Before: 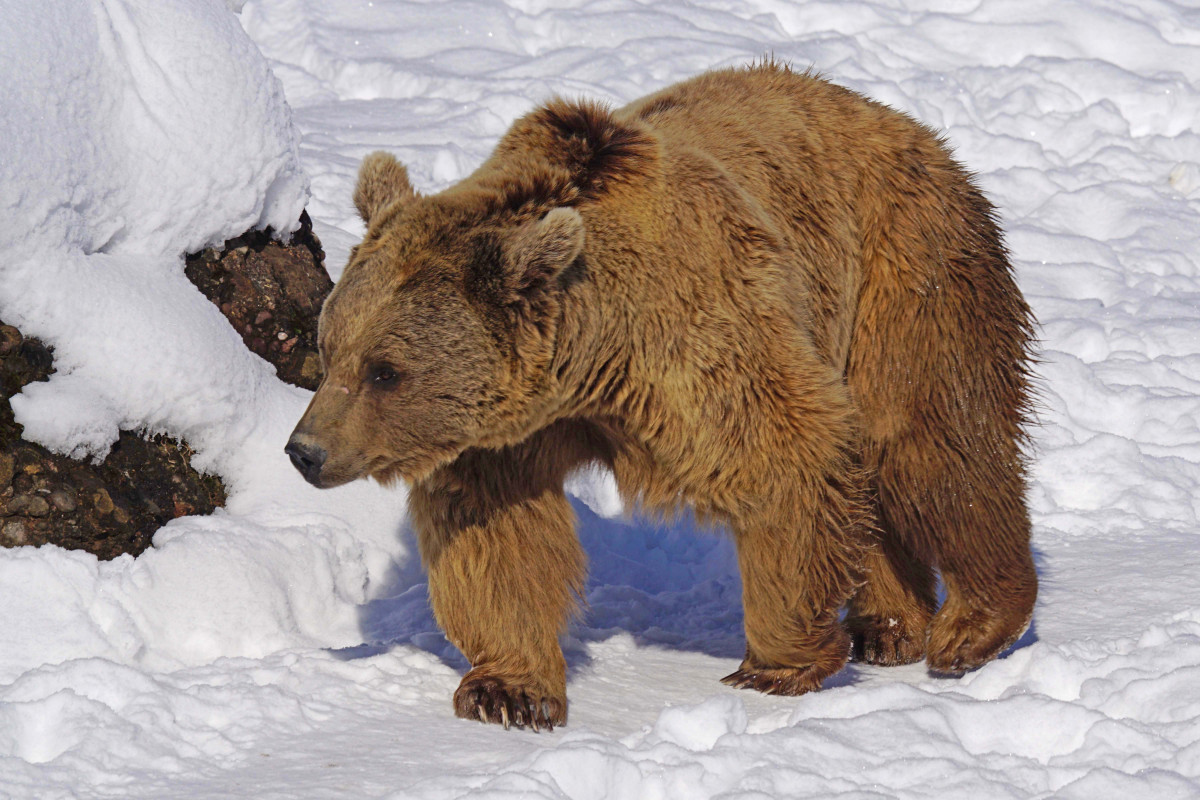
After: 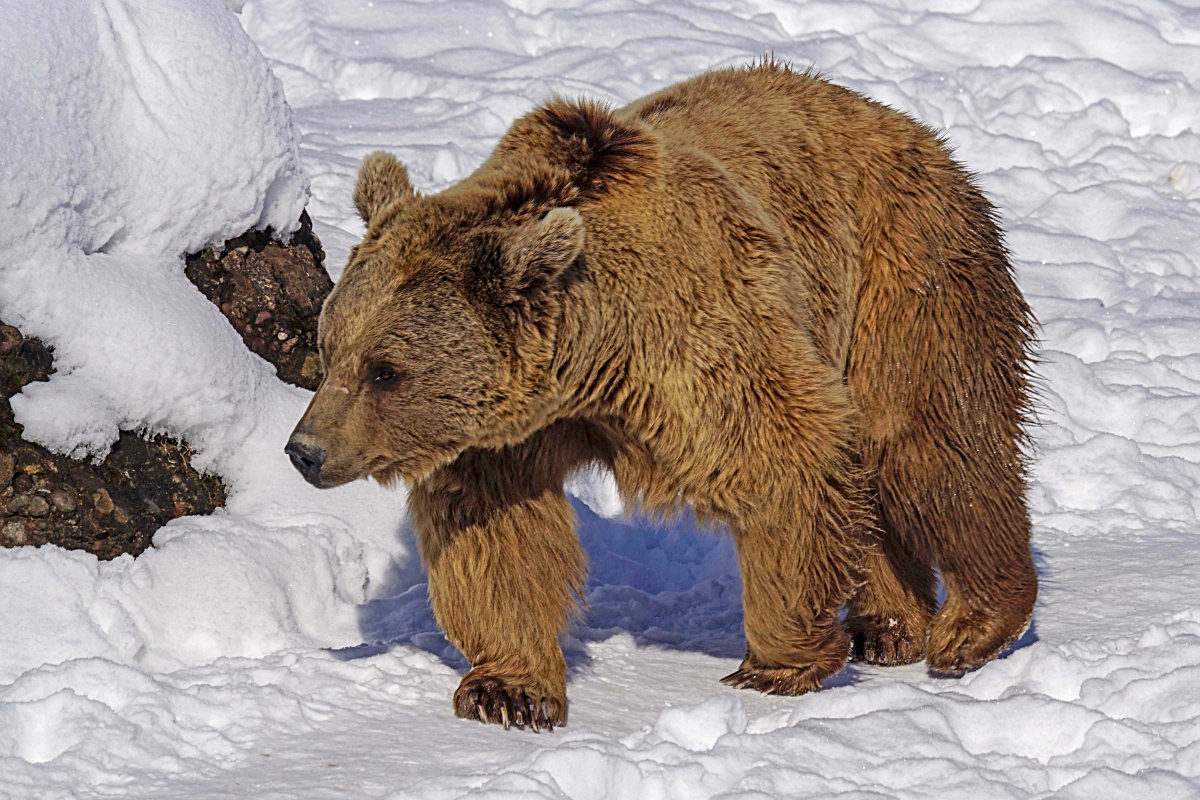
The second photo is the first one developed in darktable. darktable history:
local contrast: highlights 26%, detail 130%
sharpen: on, module defaults
